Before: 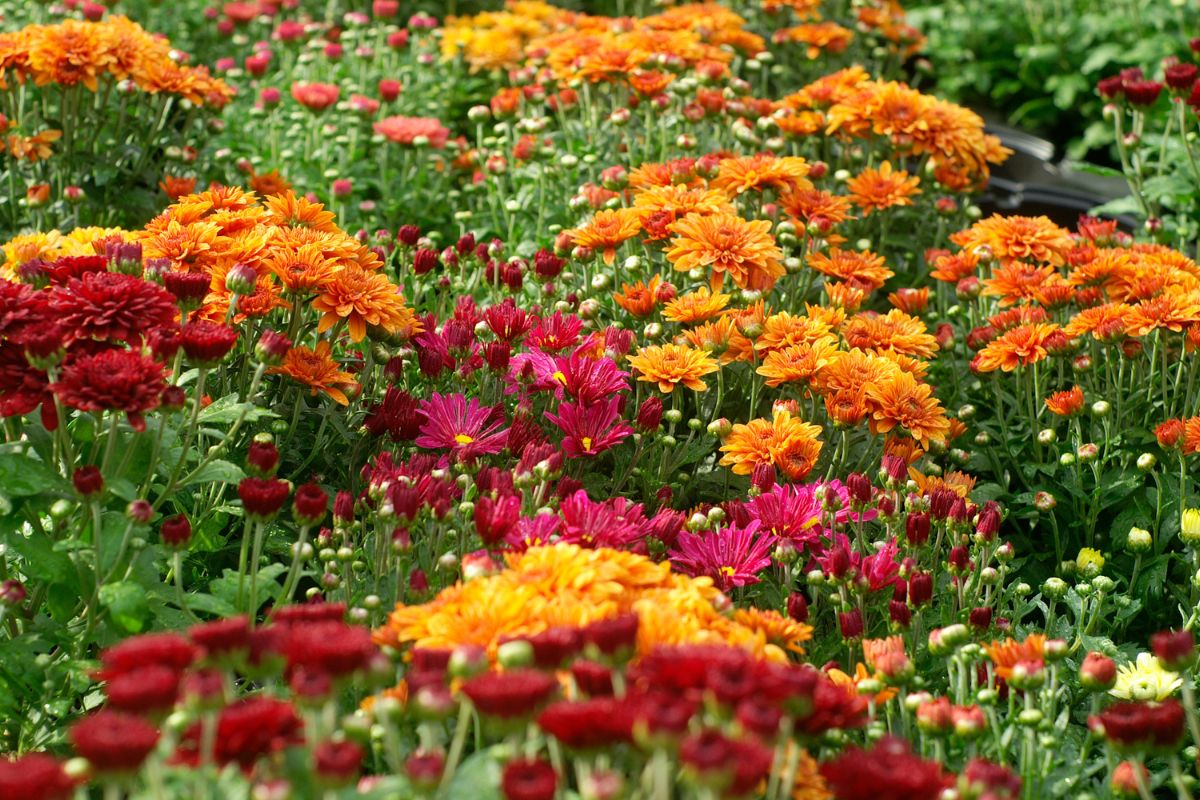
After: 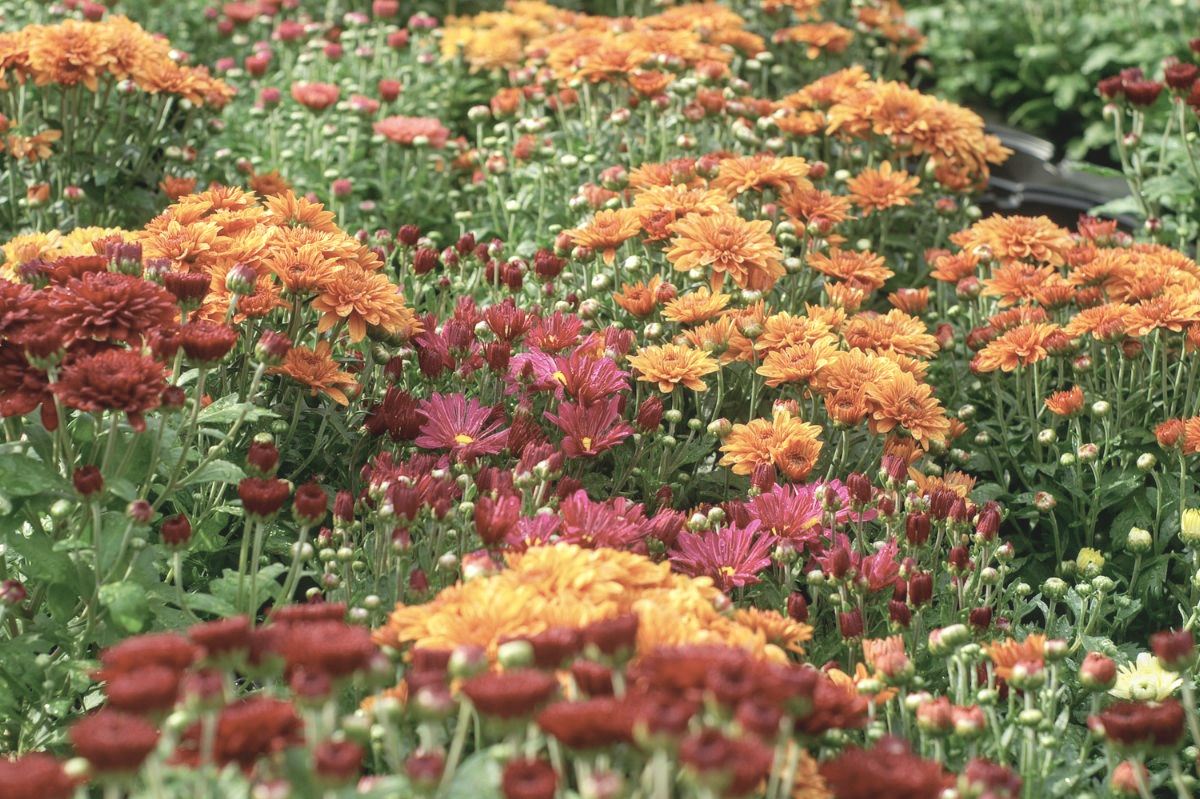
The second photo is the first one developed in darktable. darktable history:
exposure: black level correction 0.001, exposure 0.499 EV, compensate highlight preservation false
local contrast: on, module defaults
crop: bottom 0.077%
contrast brightness saturation: contrast -0.253, saturation -0.441
